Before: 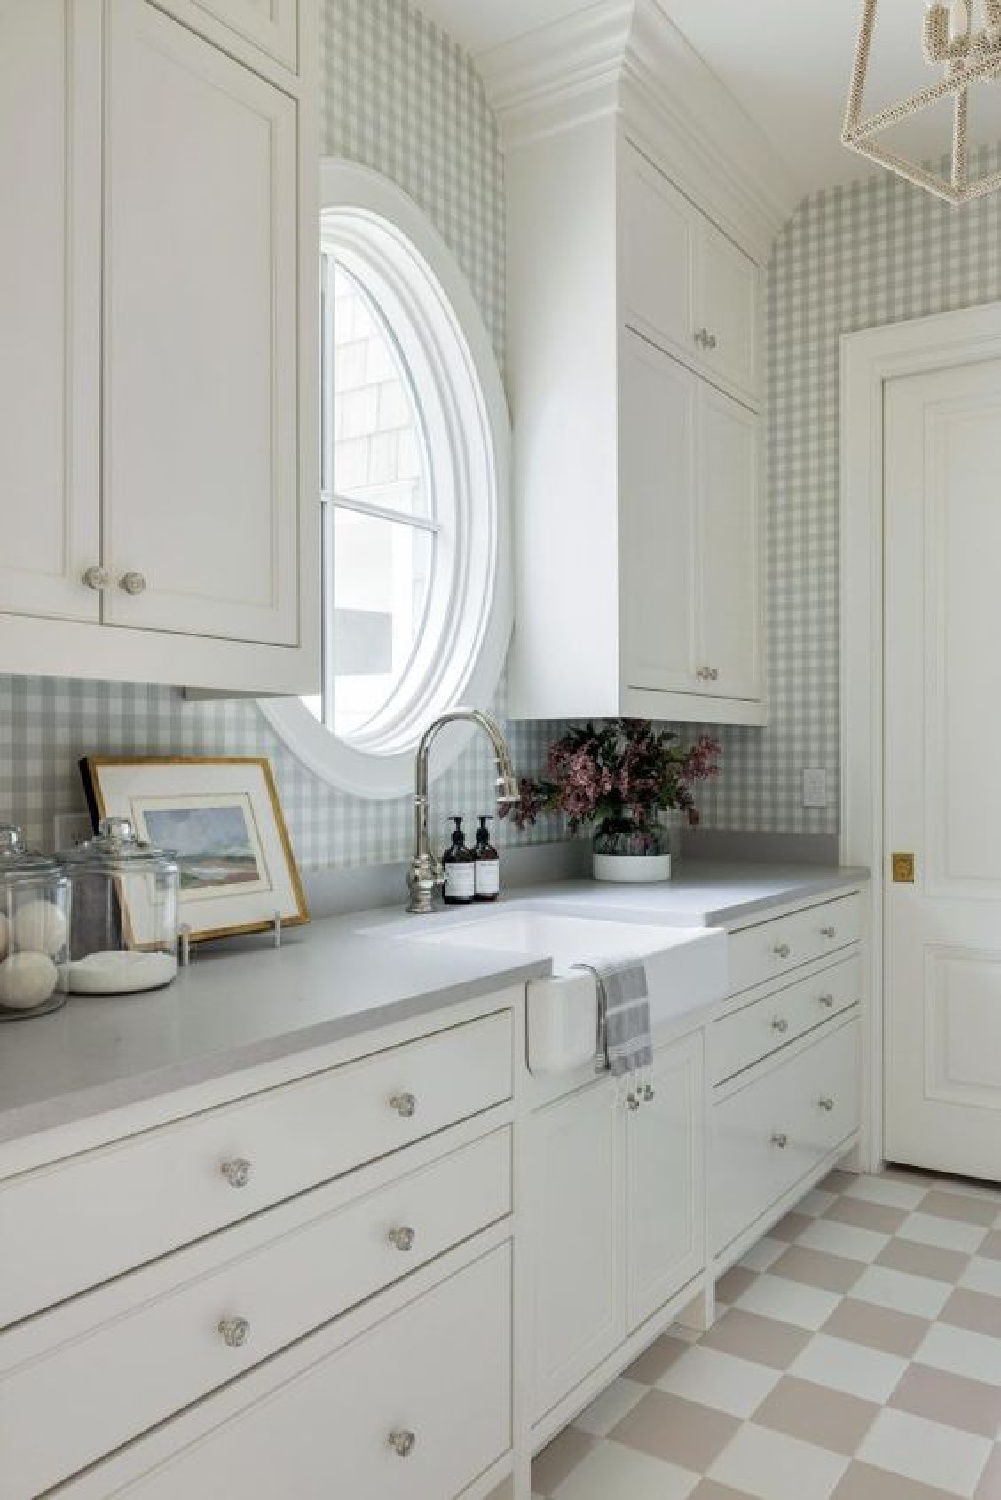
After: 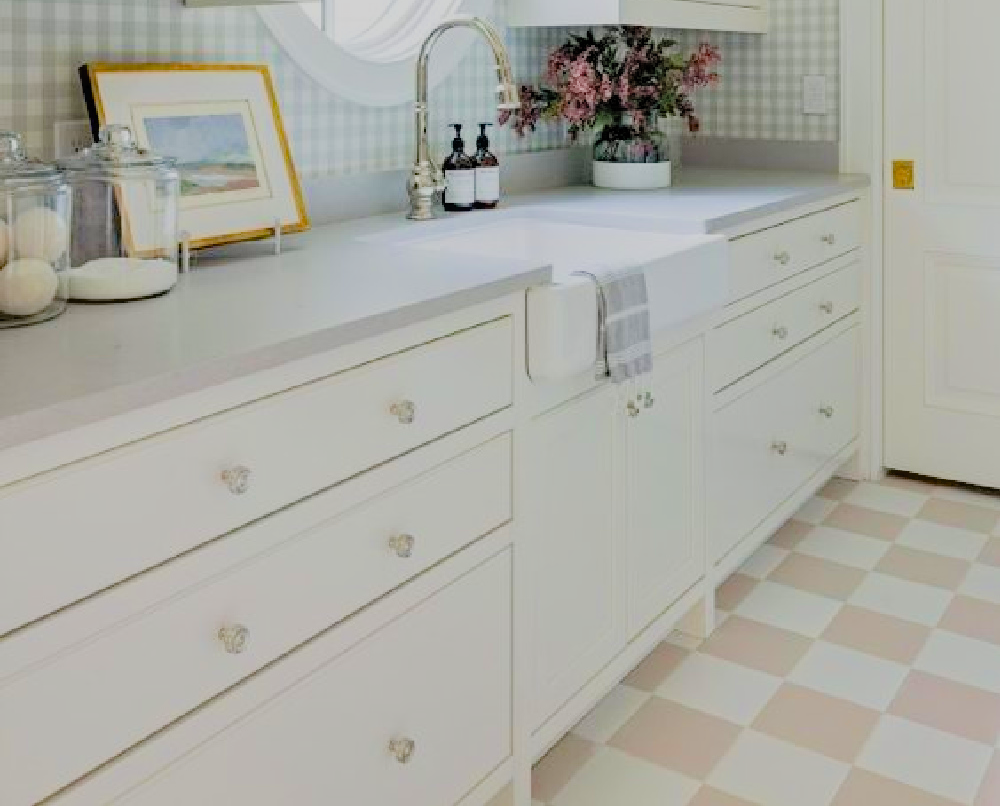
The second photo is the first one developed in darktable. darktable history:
filmic rgb: white relative exposure 8 EV, threshold 3 EV, hardness 2.44, latitude 10.07%, contrast 0.72, highlights saturation mix 10%, shadows ↔ highlights balance 1.38%, color science v4 (2020), enable highlight reconstruction true
exposure: black level correction 0, exposure 1.2 EV, compensate exposure bias true, compensate highlight preservation false
crop and rotate: top 46.237%
haze removal: adaptive false
